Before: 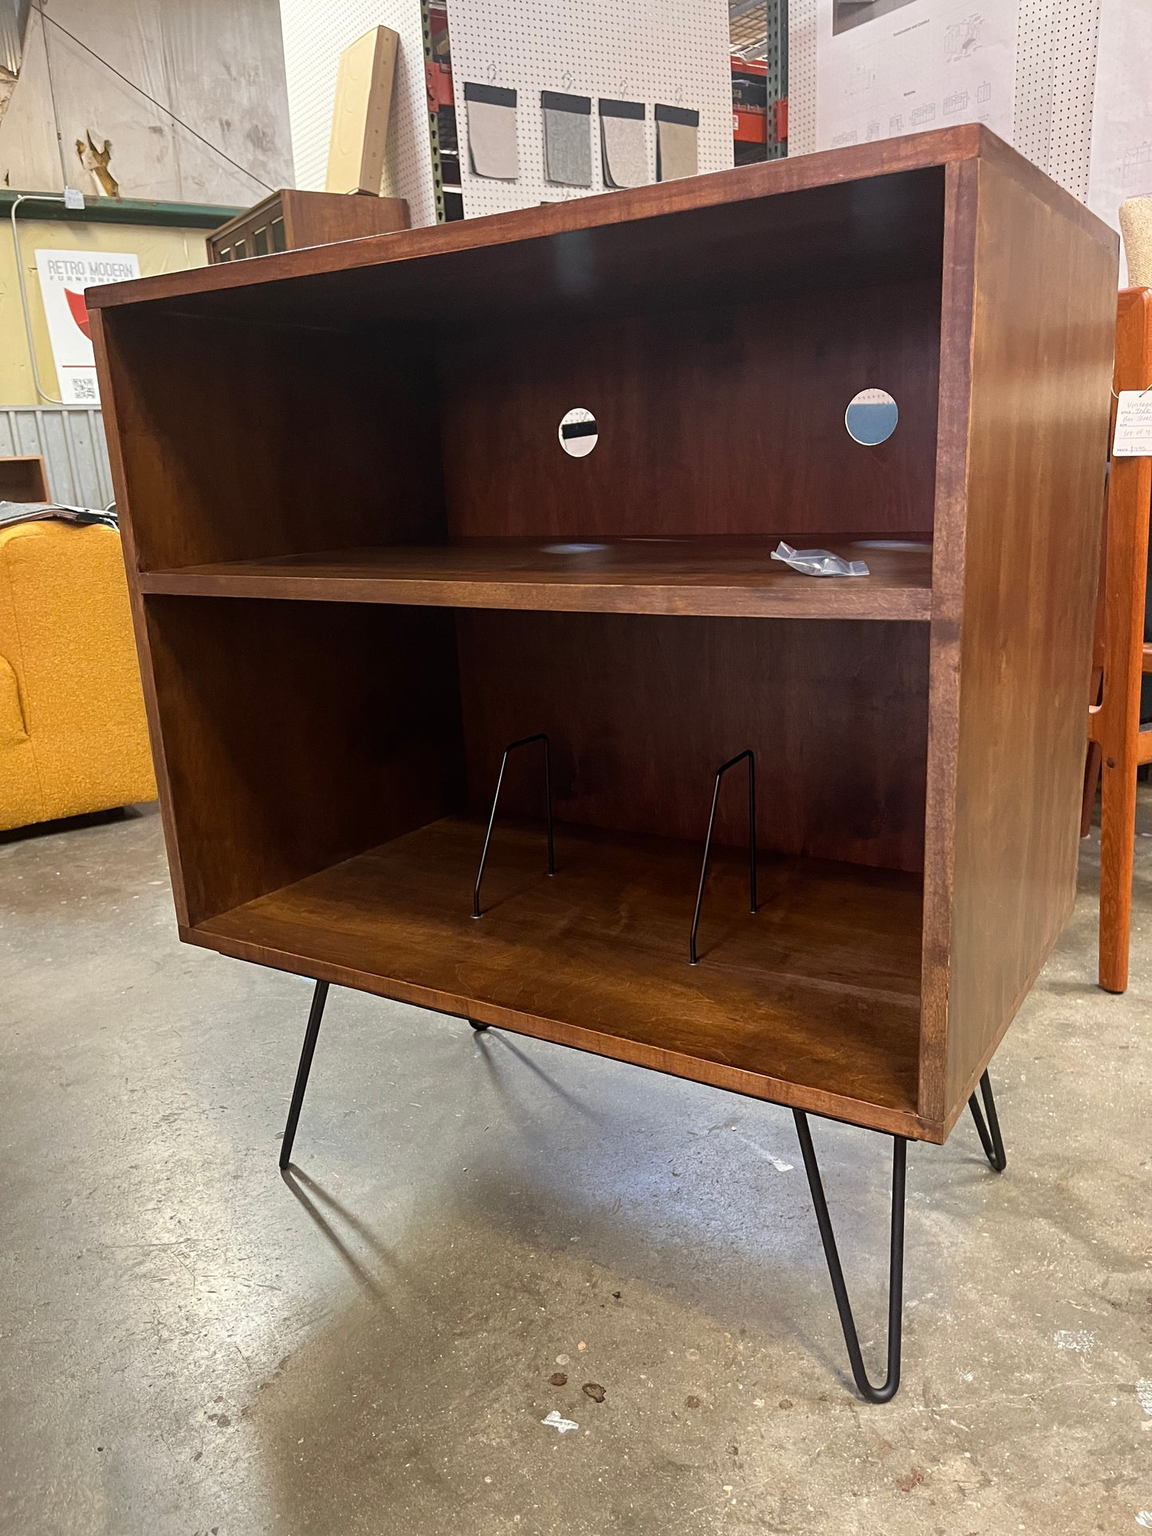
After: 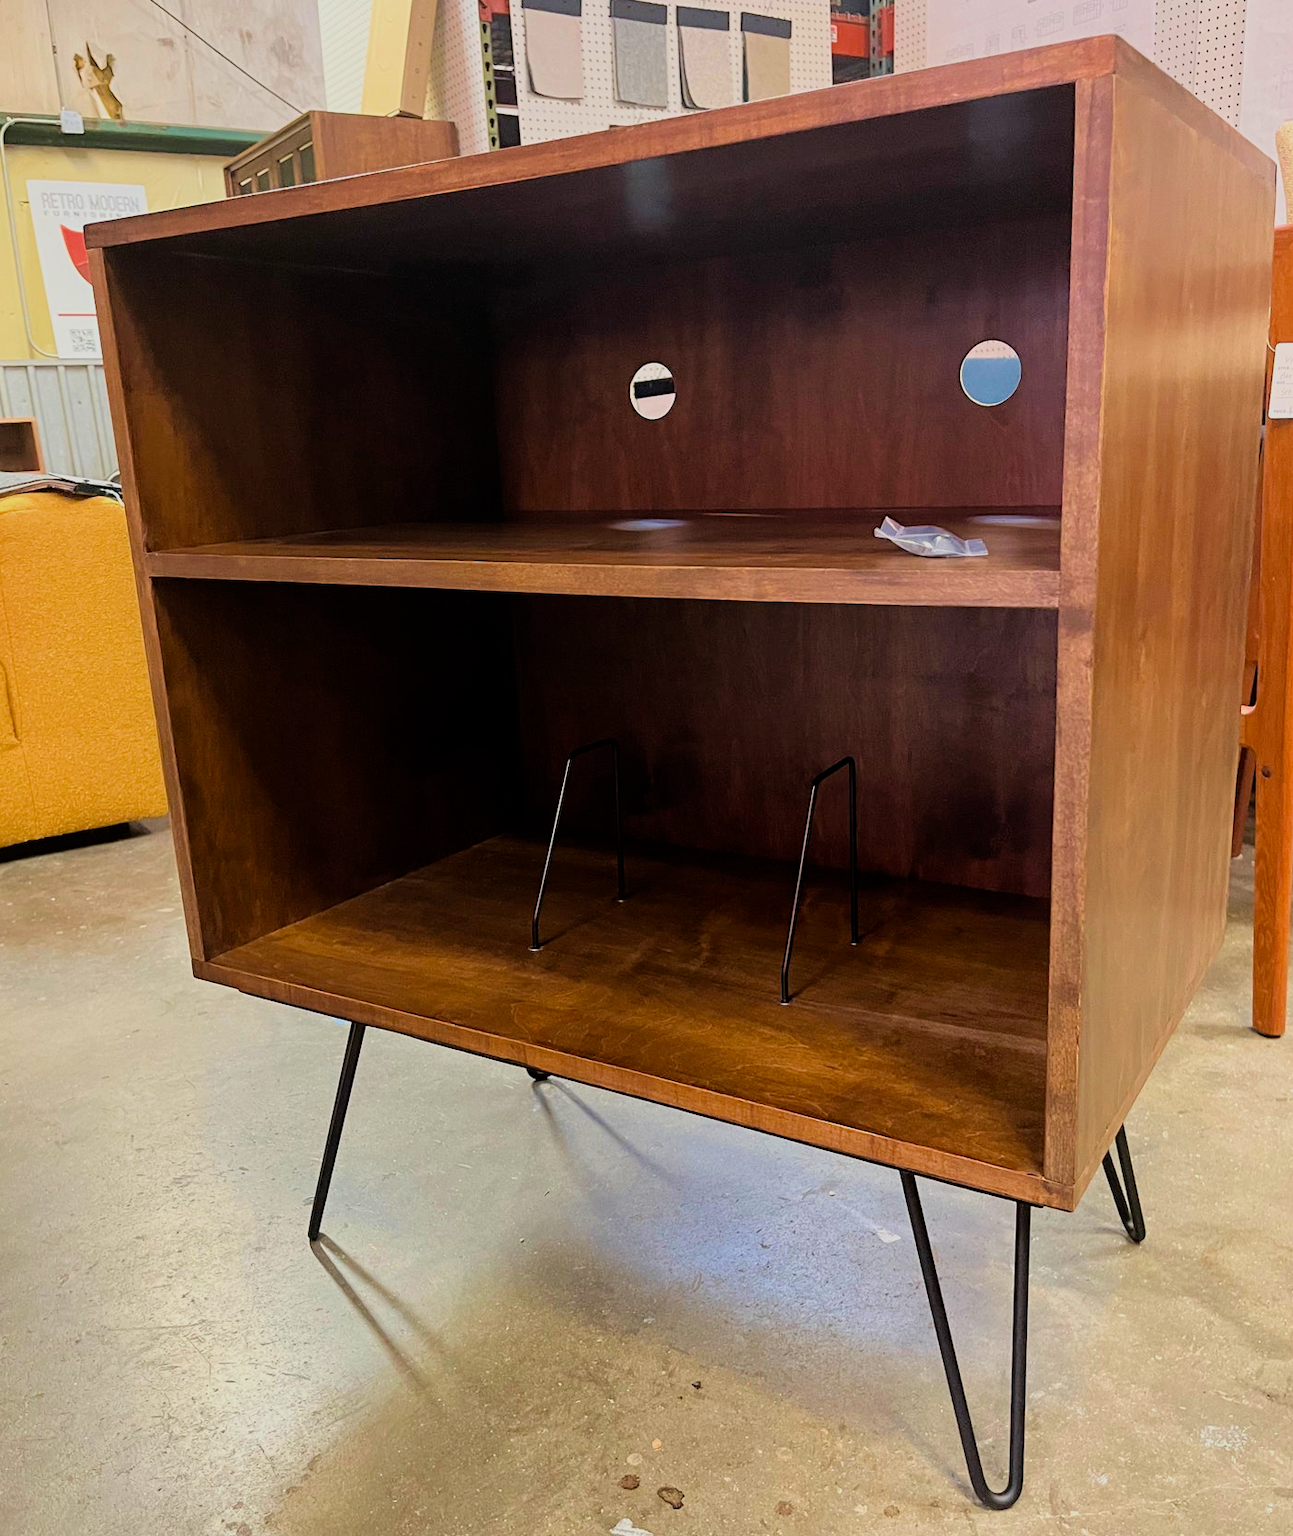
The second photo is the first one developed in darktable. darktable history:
color balance rgb: perceptual saturation grading › global saturation -1.999%, perceptual saturation grading › highlights -8.181%, perceptual saturation grading › mid-tones 7.848%, perceptual saturation grading › shadows 4.32%, perceptual brilliance grading › global brilliance 10.489%, perceptual brilliance grading › shadows 15.32%, global vibrance 20%
filmic rgb: black relative exposure -6.98 EV, white relative exposure 5.59 EV, hardness 2.85, color science v6 (2022)
crop: left 1.055%, top 6.089%, right 1.485%, bottom 7.136%
velvia: strength 29.66%
